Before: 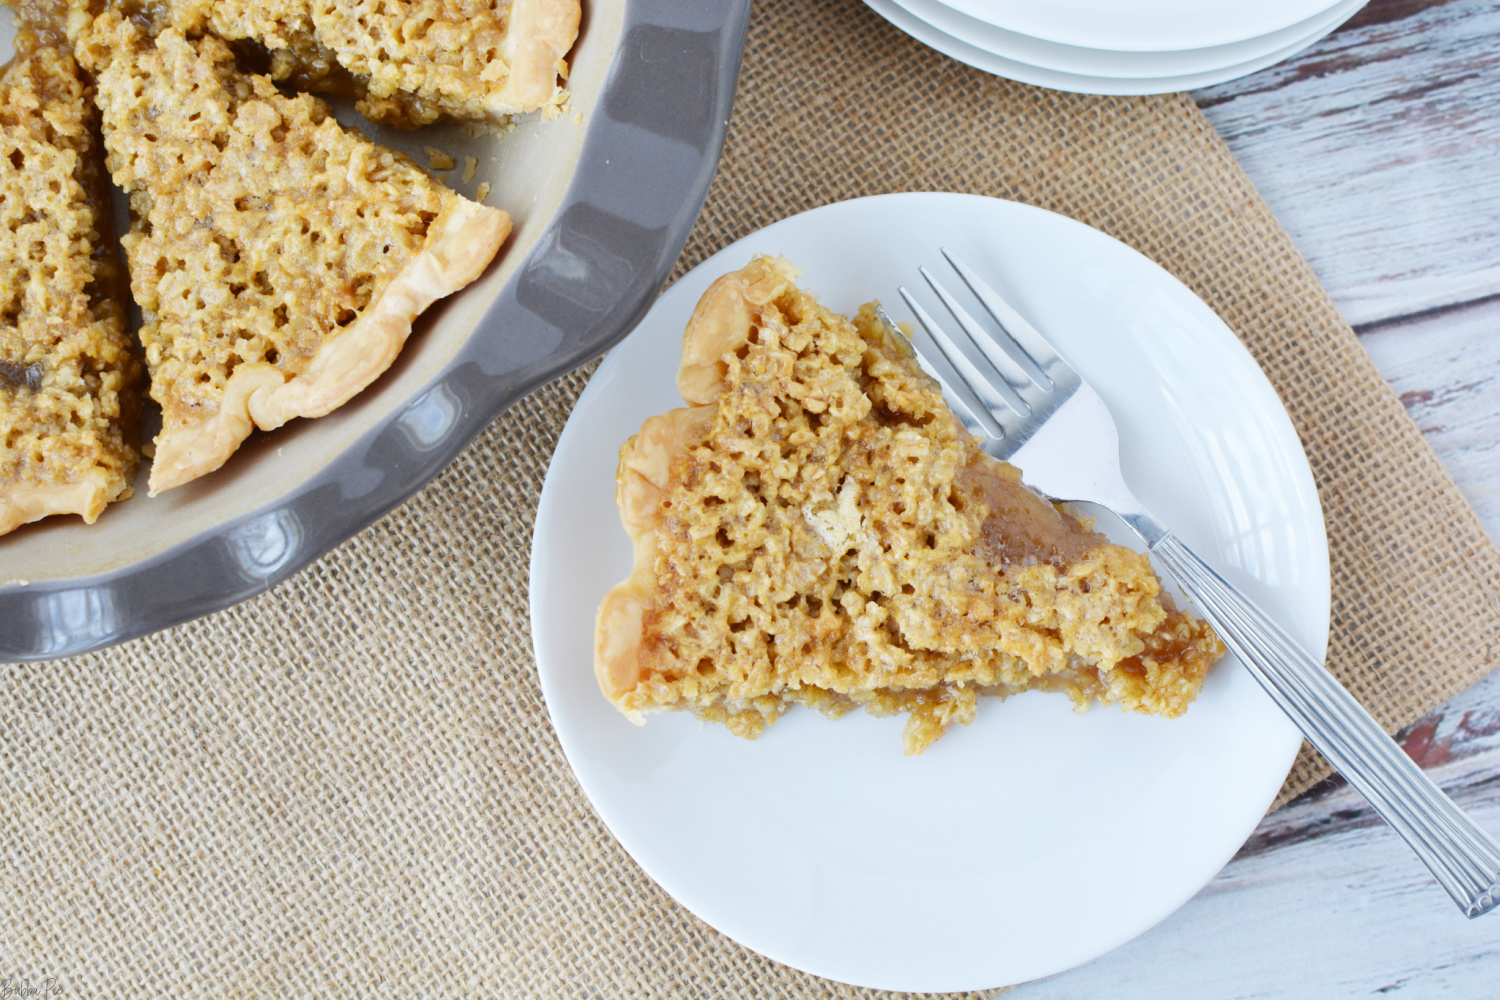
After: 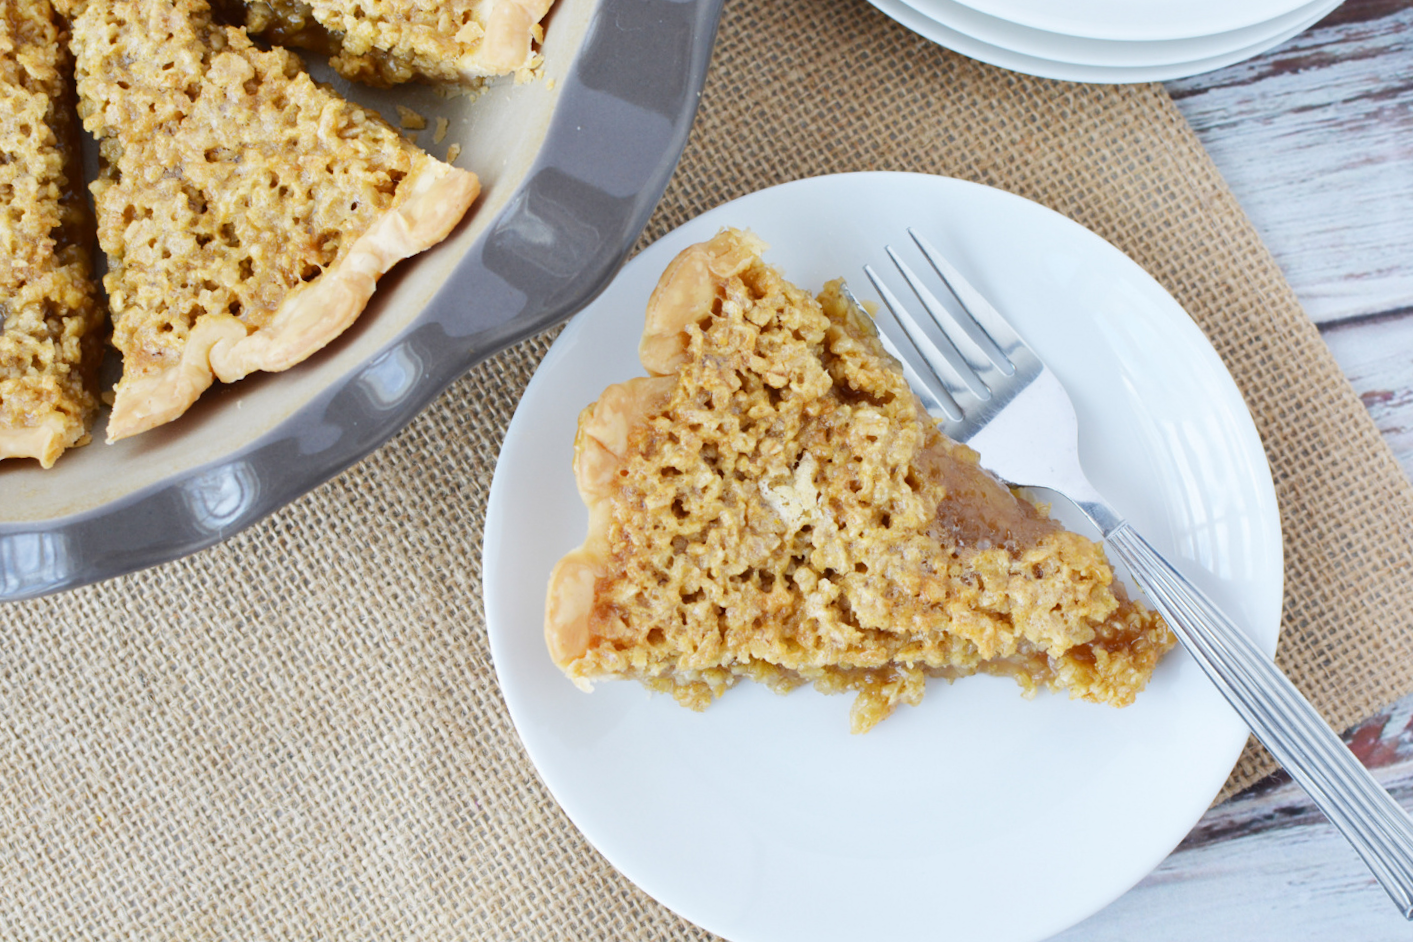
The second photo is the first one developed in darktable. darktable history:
rotate and perspective: automatic cropping original format, crop left 0, crop top 0
crop and rotate: angle -2.38°
